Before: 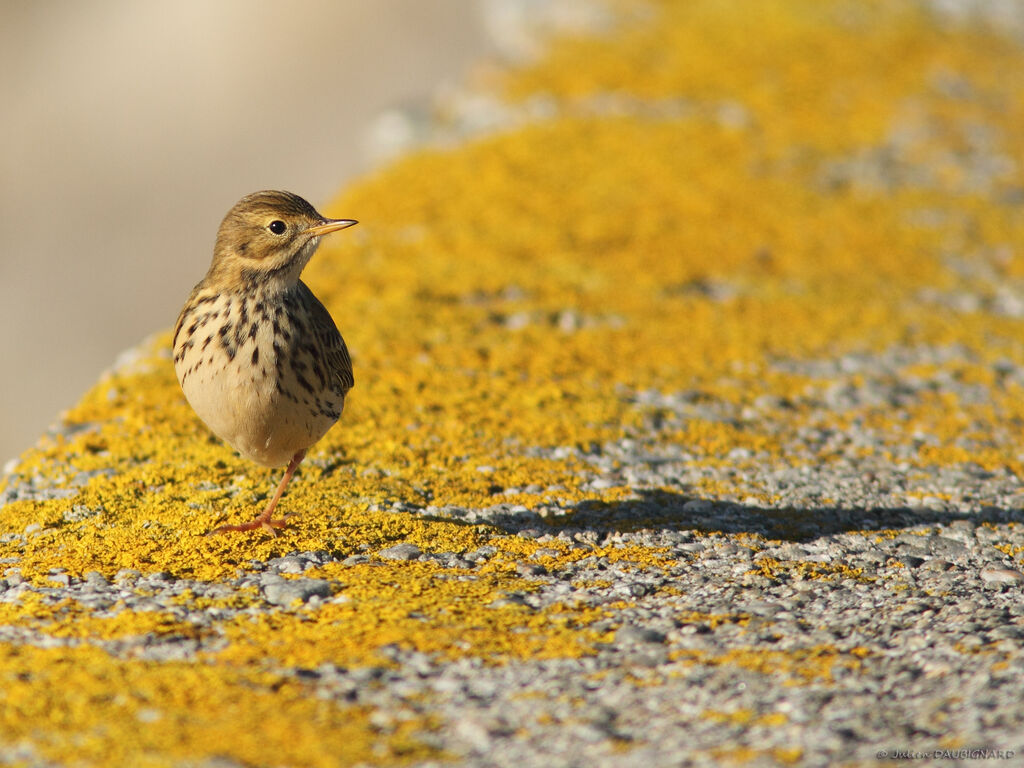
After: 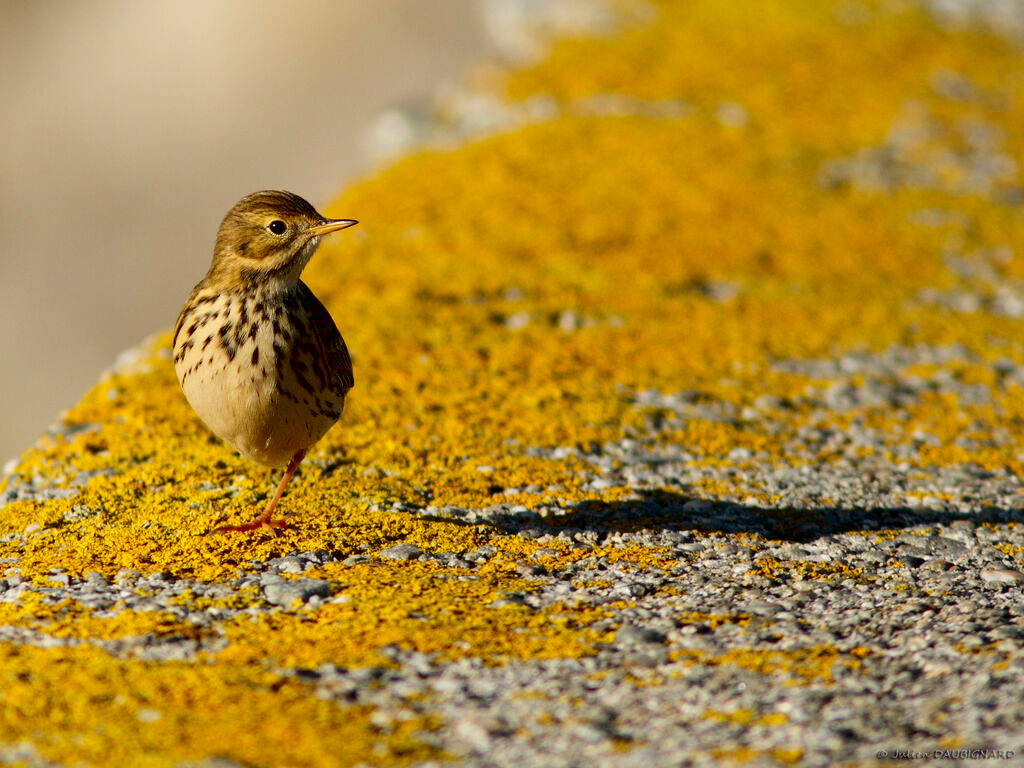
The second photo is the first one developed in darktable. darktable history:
exposure: black level correction 0.016, exposure -0.008 EV, compensate exposure bias true, compensate highlight preservation false
contrast brightness saturation: contrast 0.121, brightness -0.123, saturation 0.199
